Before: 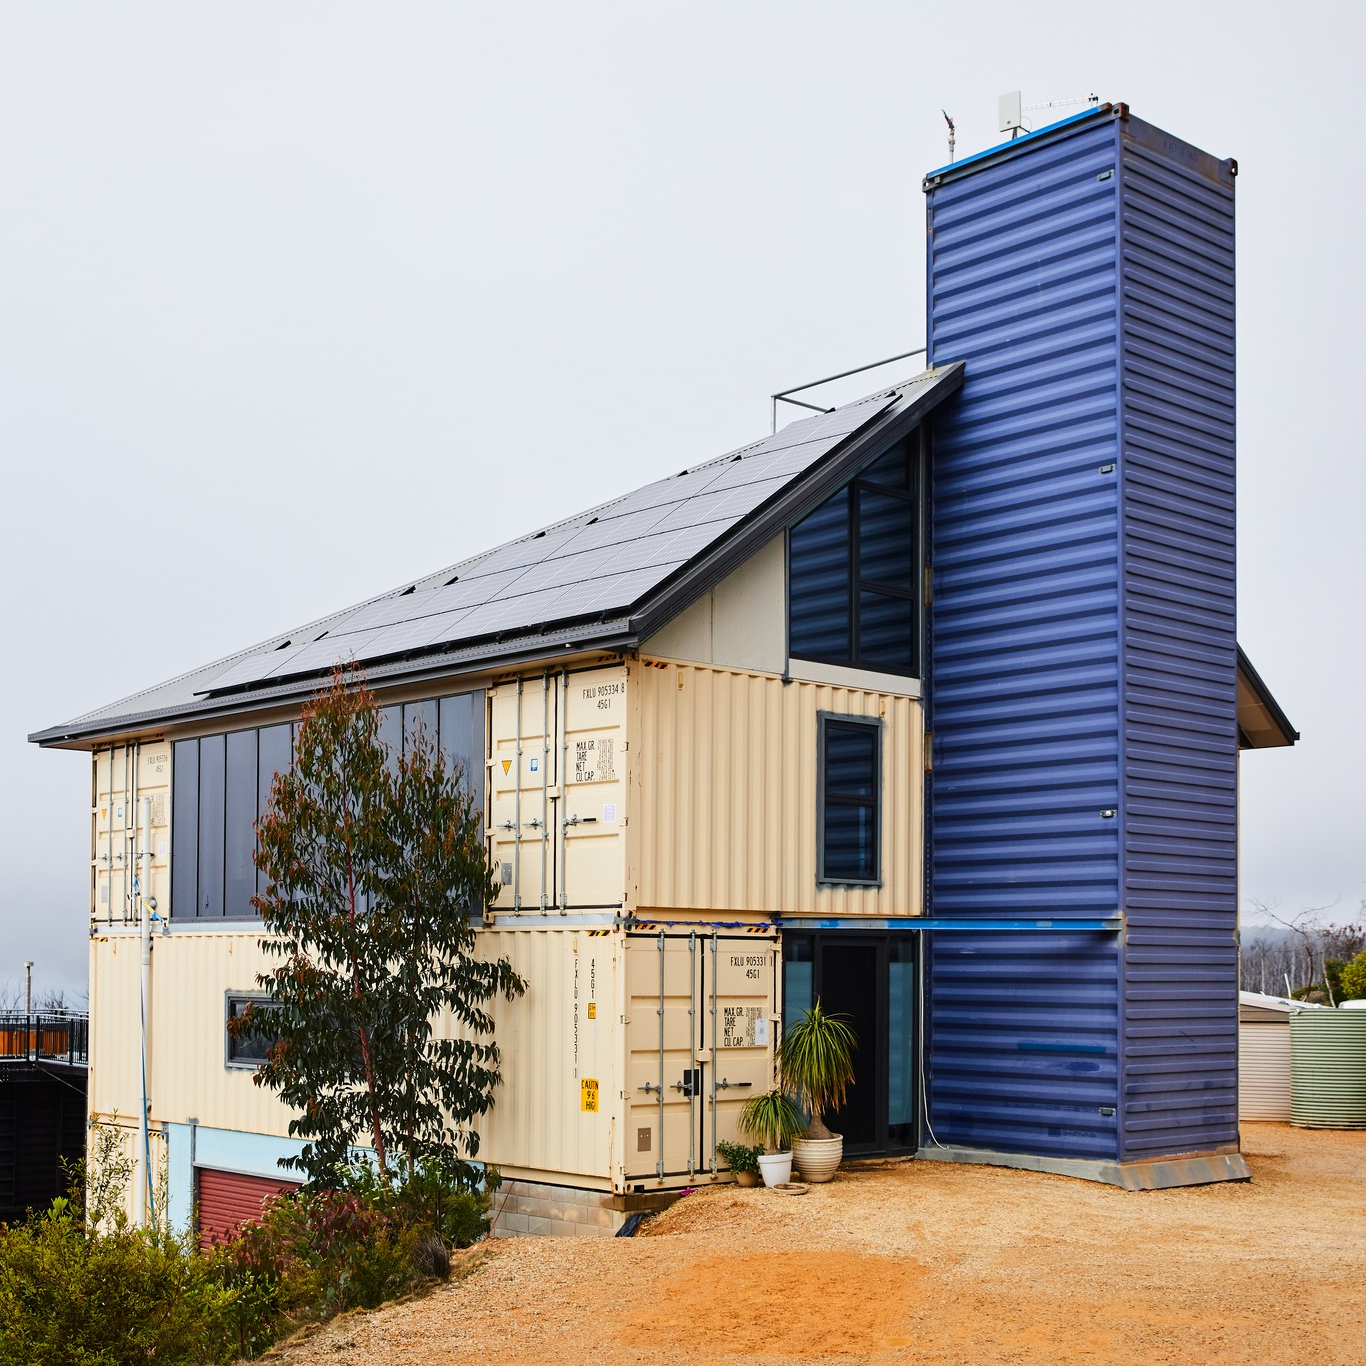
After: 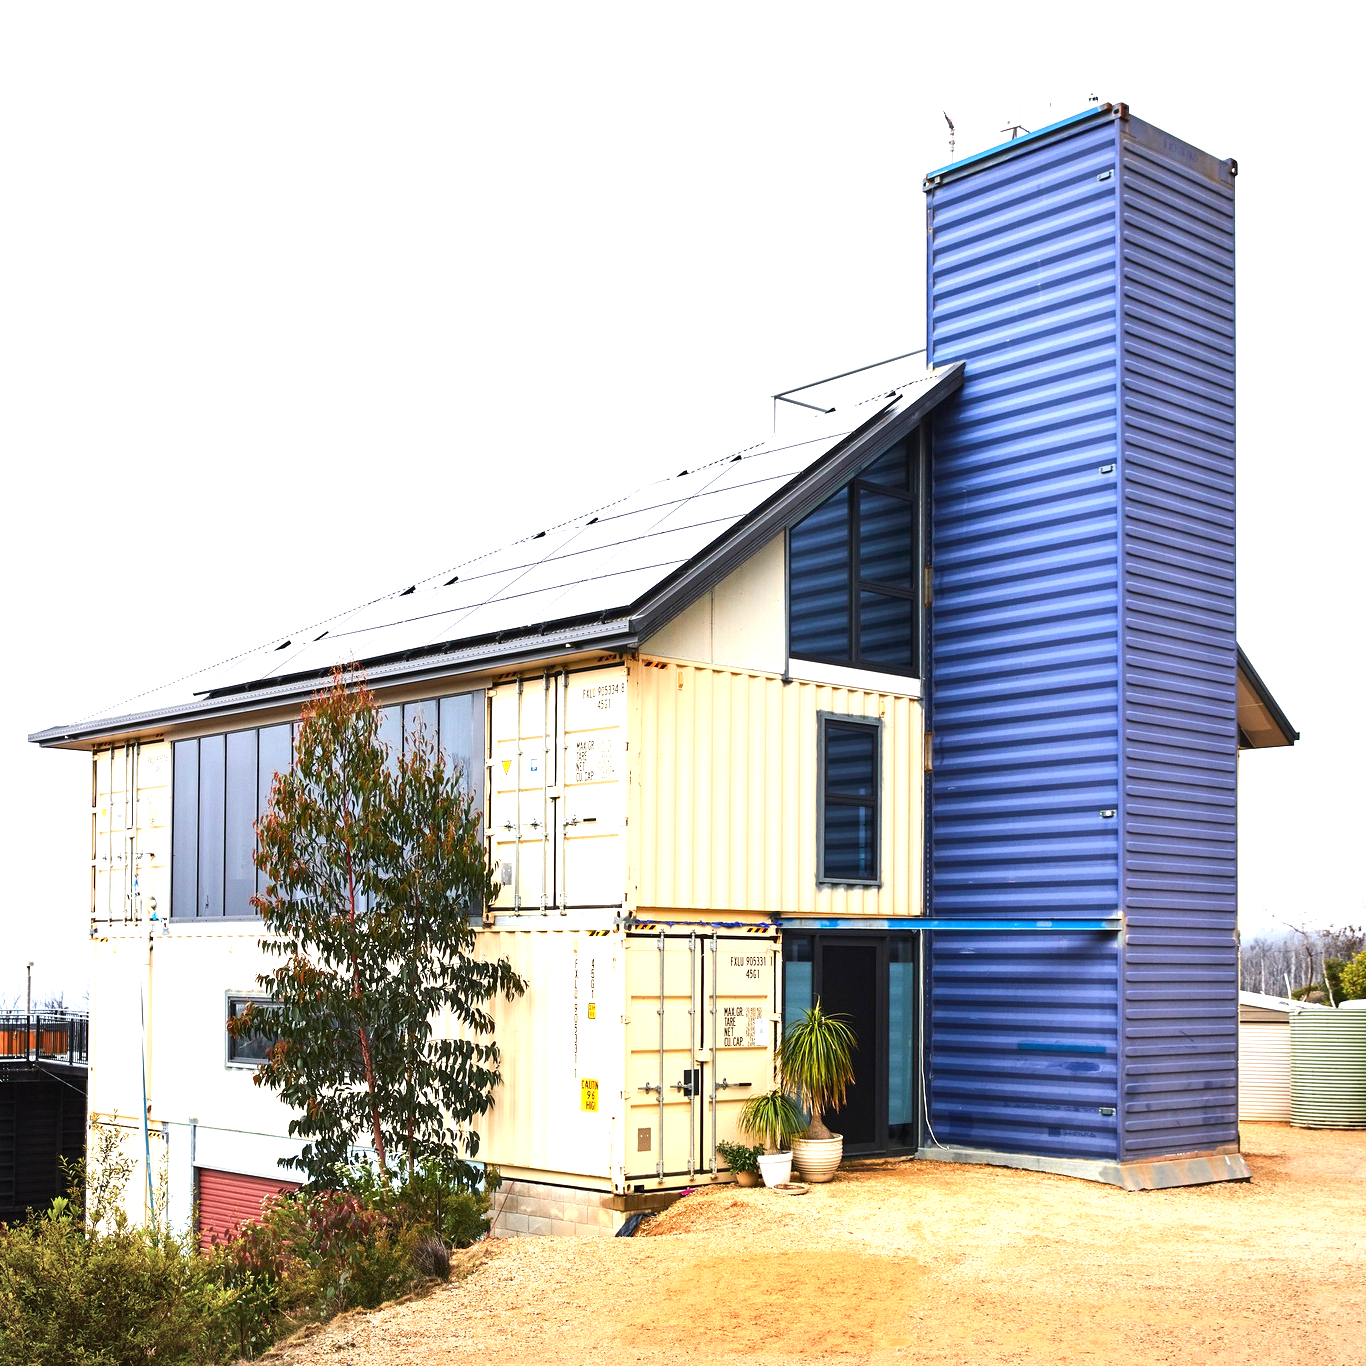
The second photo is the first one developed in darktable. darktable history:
vignetting: fall-off start 97.51%, fall-off radius 99.95%, brightness -0.189, saturation -0.293, width/height ratio 1.361, unbound false
exposure: black level correction 0, exposure 1.2 EV, compensate exposure bias true, compensate highlight preservation false
